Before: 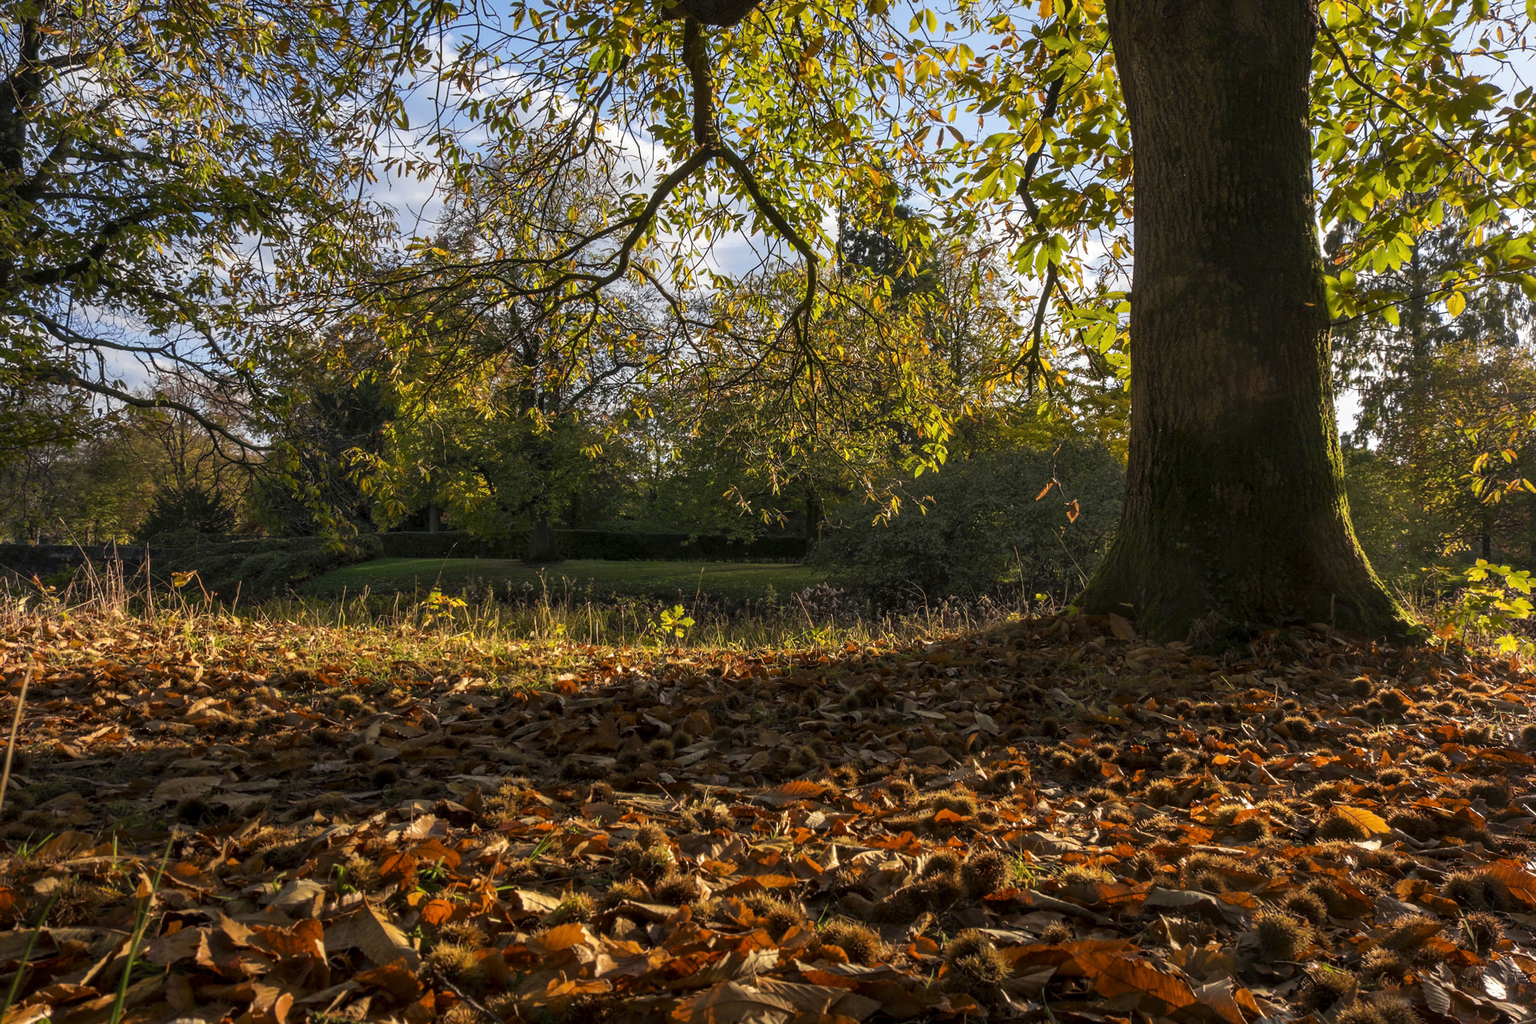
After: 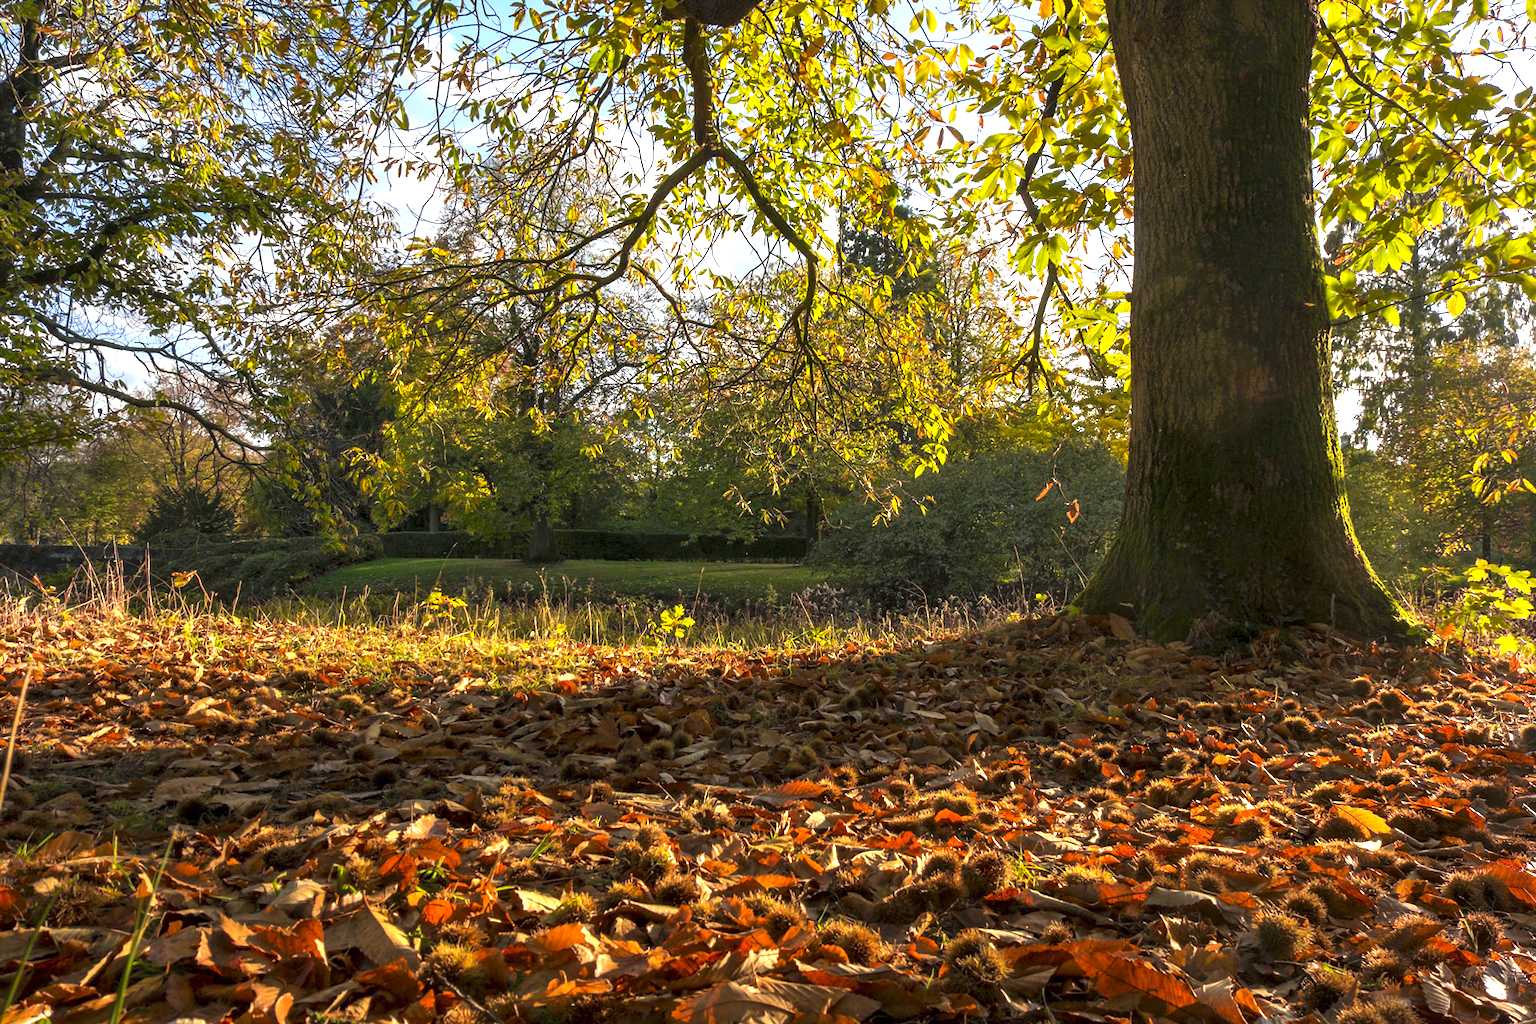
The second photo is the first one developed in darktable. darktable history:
exposure: exposure 1 EV, compensate highlight preservation false
color correction: highlights b* 3
color calibration: output R [0.946, 0.065, -0.013, 0], output G [-0.246, 1.264, -0.017, 0], output B [0.046, -0.098, 1.05, 0], illuminant custom, x 0.344, y 0.359, temperature 5045.54 K
